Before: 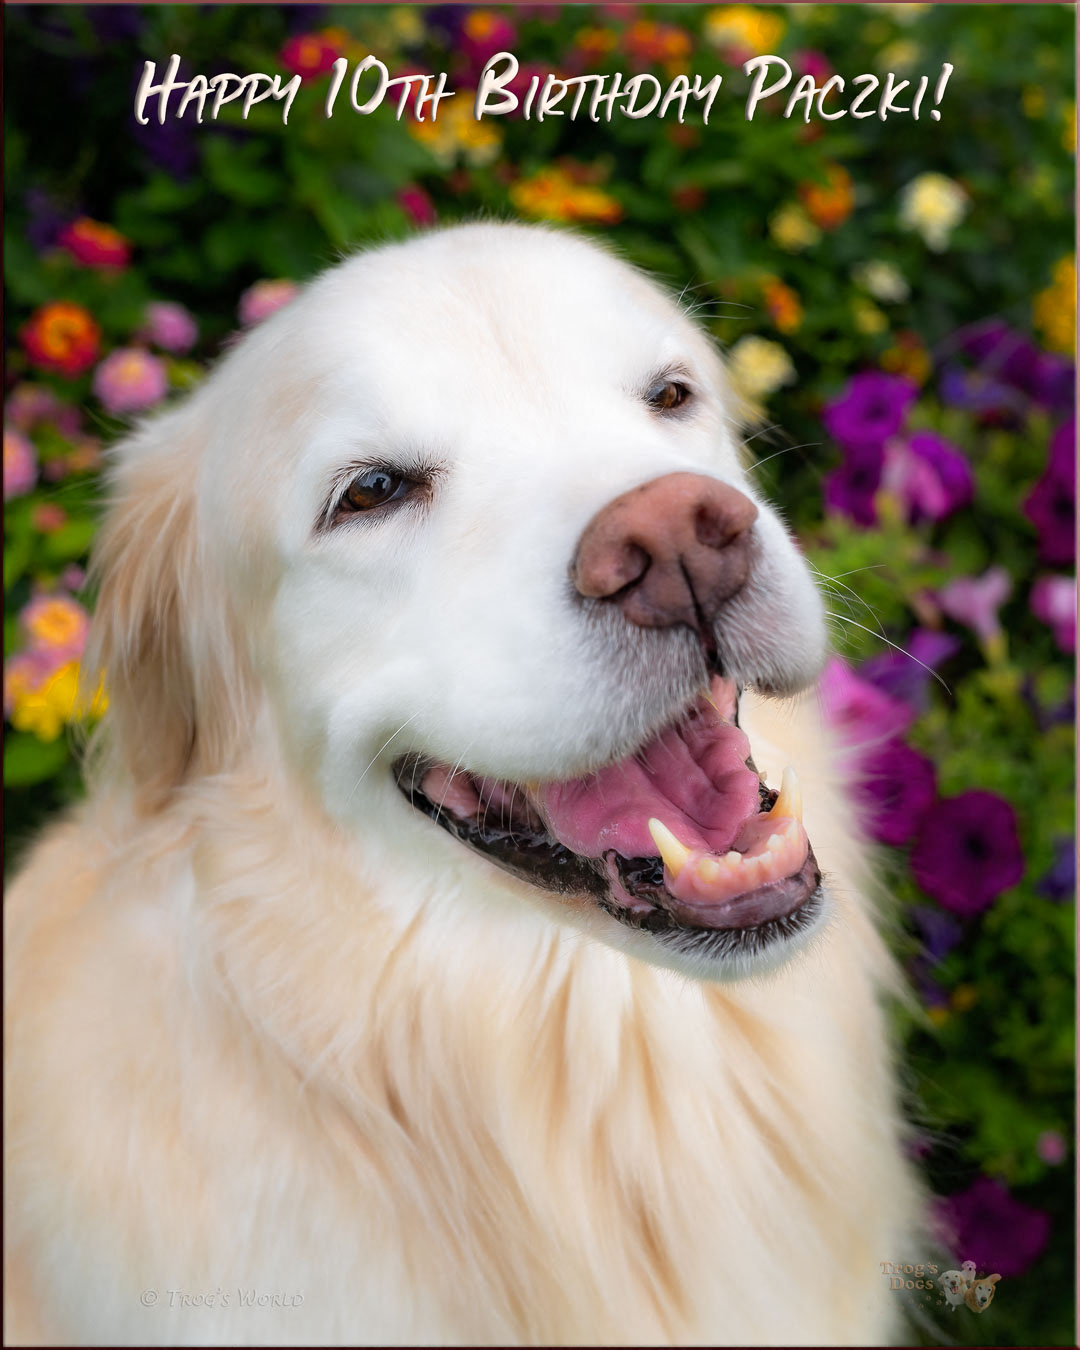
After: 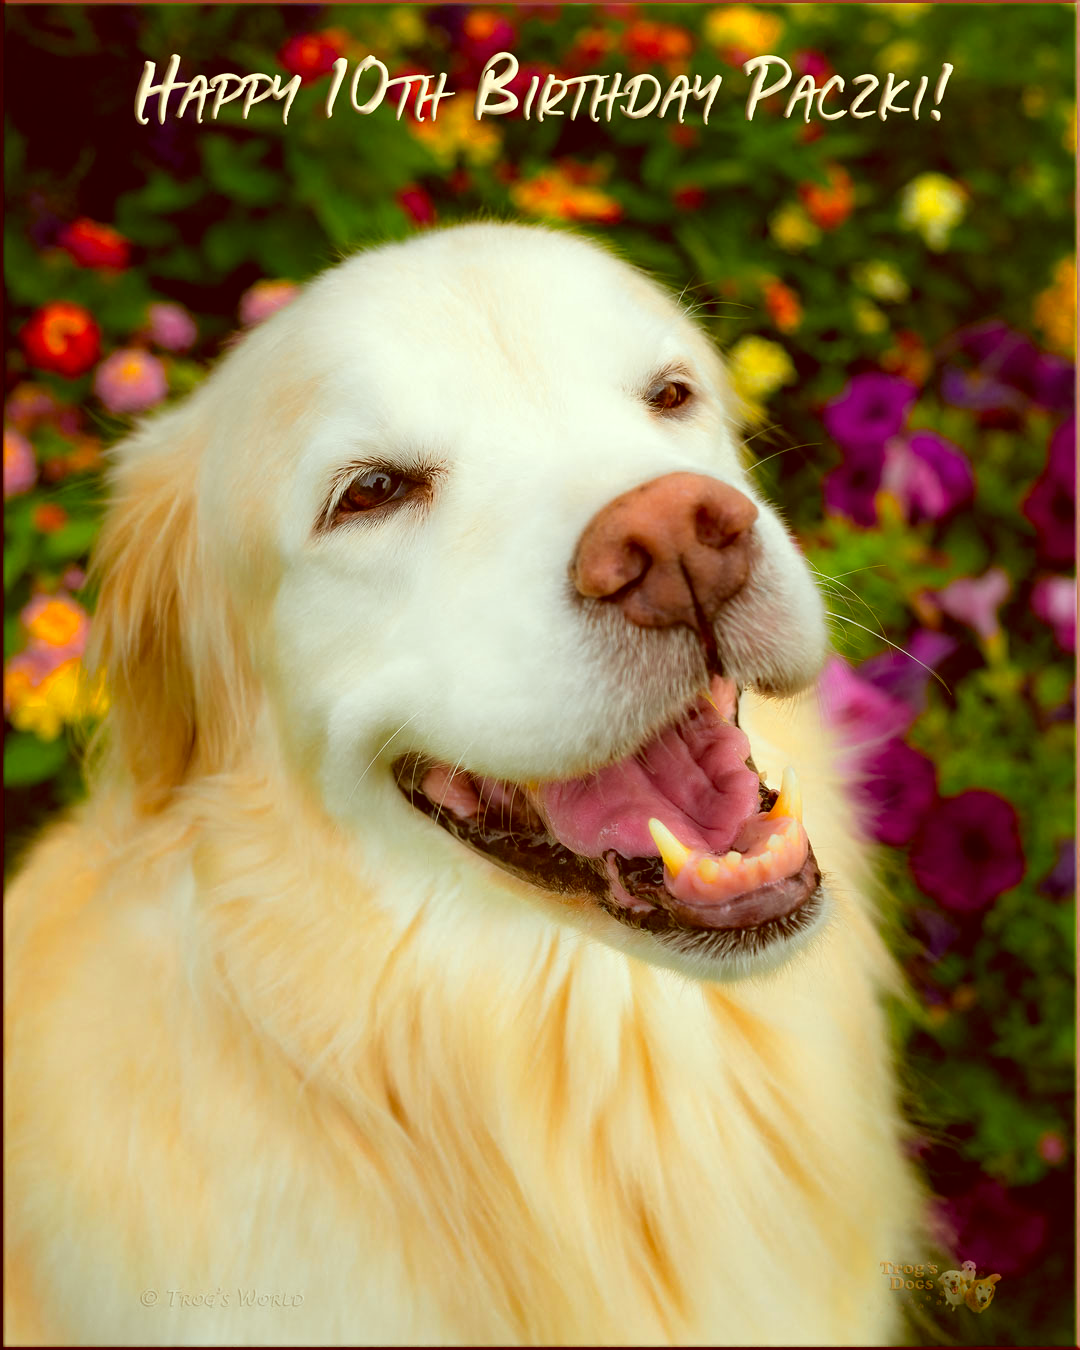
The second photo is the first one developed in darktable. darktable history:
color zones: curves: ch0 [(0.224, 0.526) (0.75, 0.5)]; ch1 [(0.055, 0.526) (0.224, 0.761) (0.377, 0.526) (0.75, 0.5)]
color correction: highlights a* -6.17, highlights b* 9.13, shadows a* 10.02, shadows b* 23.53
